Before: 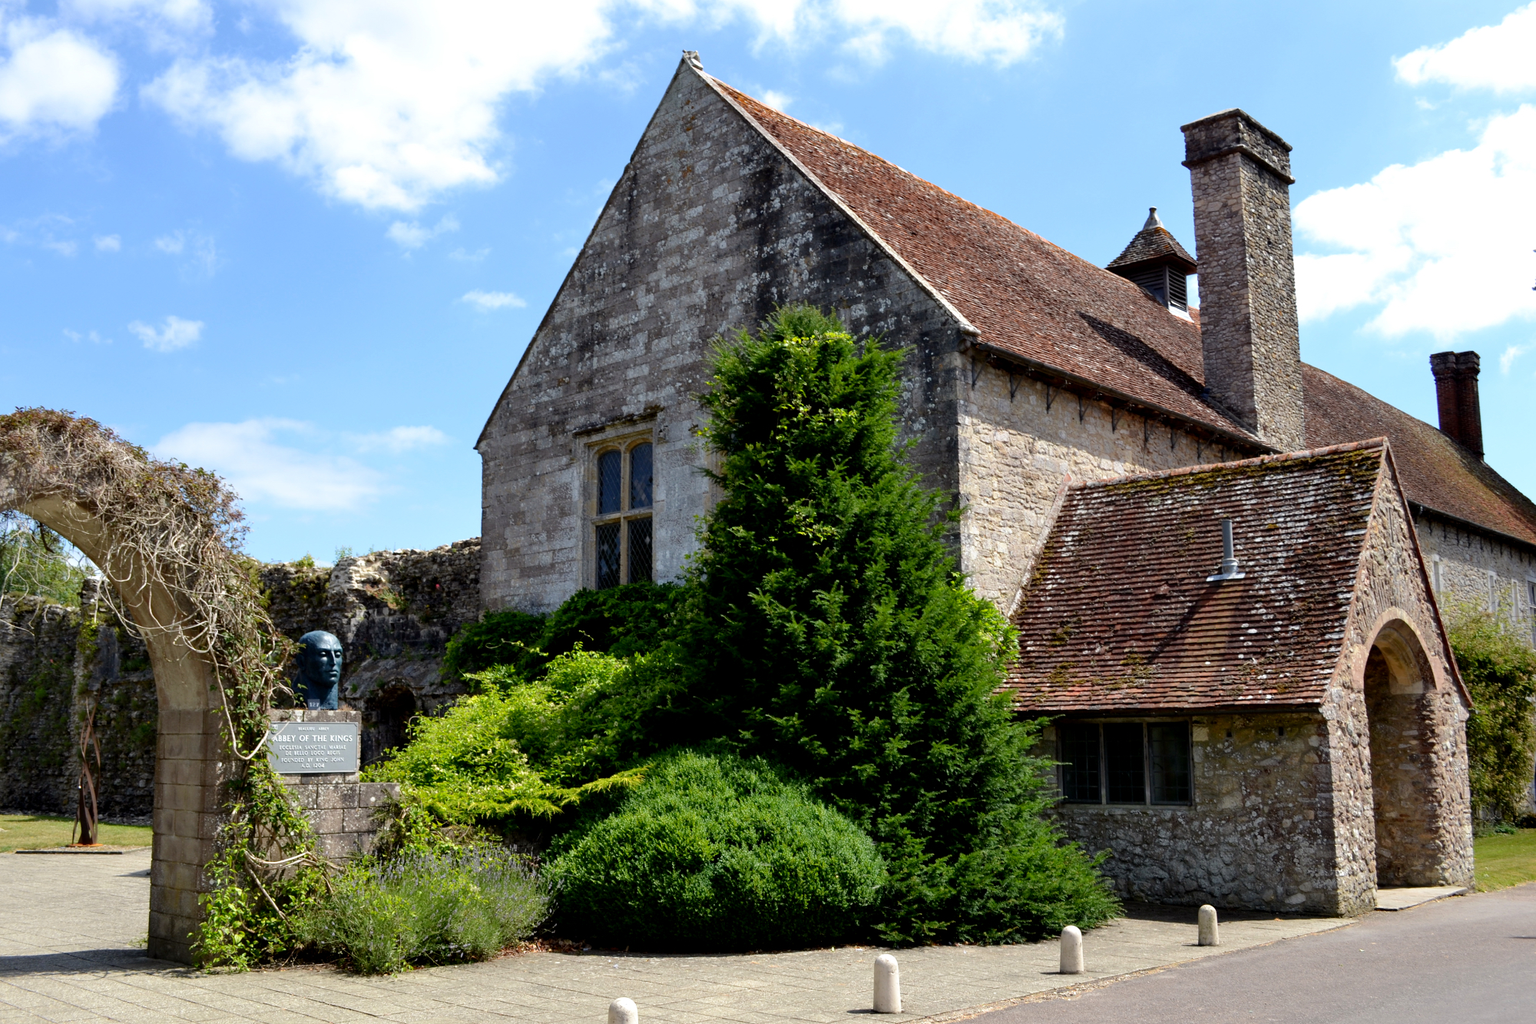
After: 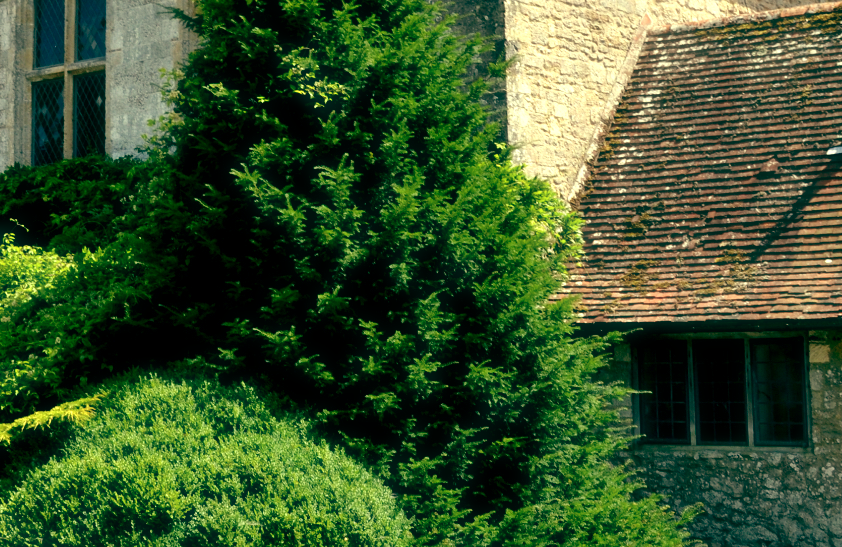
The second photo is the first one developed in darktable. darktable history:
haze removal: strength -0.1, adaptive false
color balance: mode lift, gamma, gain (sRGB), lift [1, 0.69, 1, 1], gamma [1, 1.482, 1, 1], gain [1, 1, 1, 0.802]
crop: left 37.221%, top 45.169%, right 20.63%, bottom 13.777%
exposure: exposure 0.574 EV, compensate highlight preservation false
